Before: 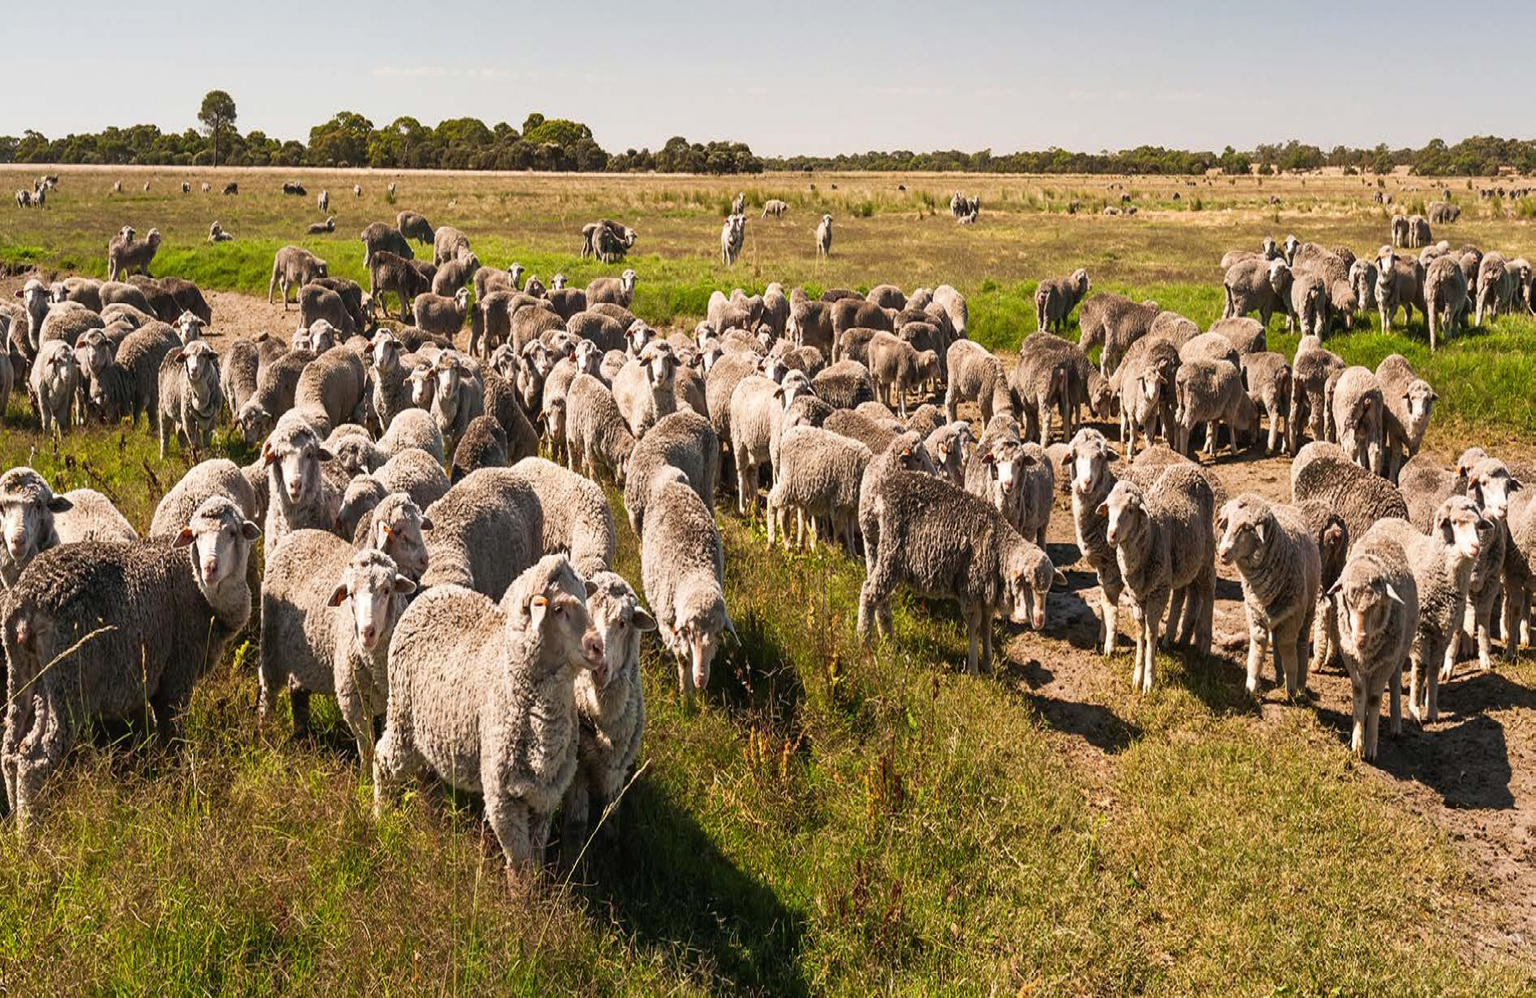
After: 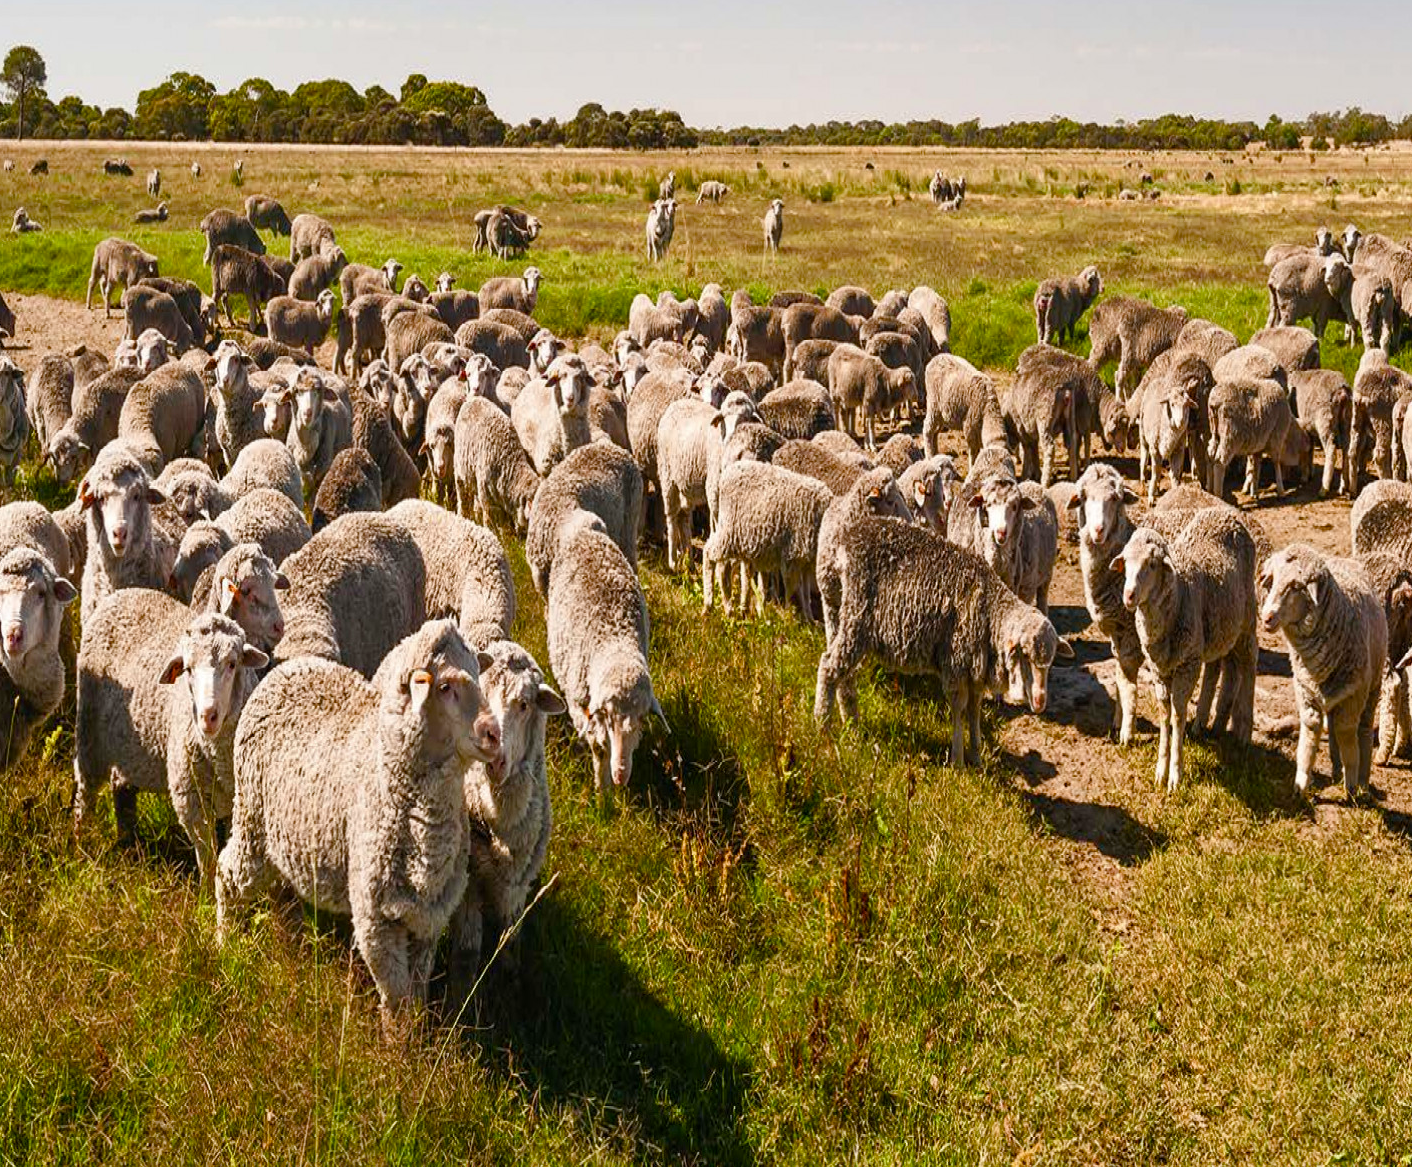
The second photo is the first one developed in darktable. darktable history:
color balance rgb: perceptual saturation grading › global saturation 39.619%, perceptual saturation grading › highlights -50.595%, perceptual saturation grading › shadows 30.125%, global vibrance 3.272%
crop and rotate: left 13.047%, top 5.352%, right 12.624%
